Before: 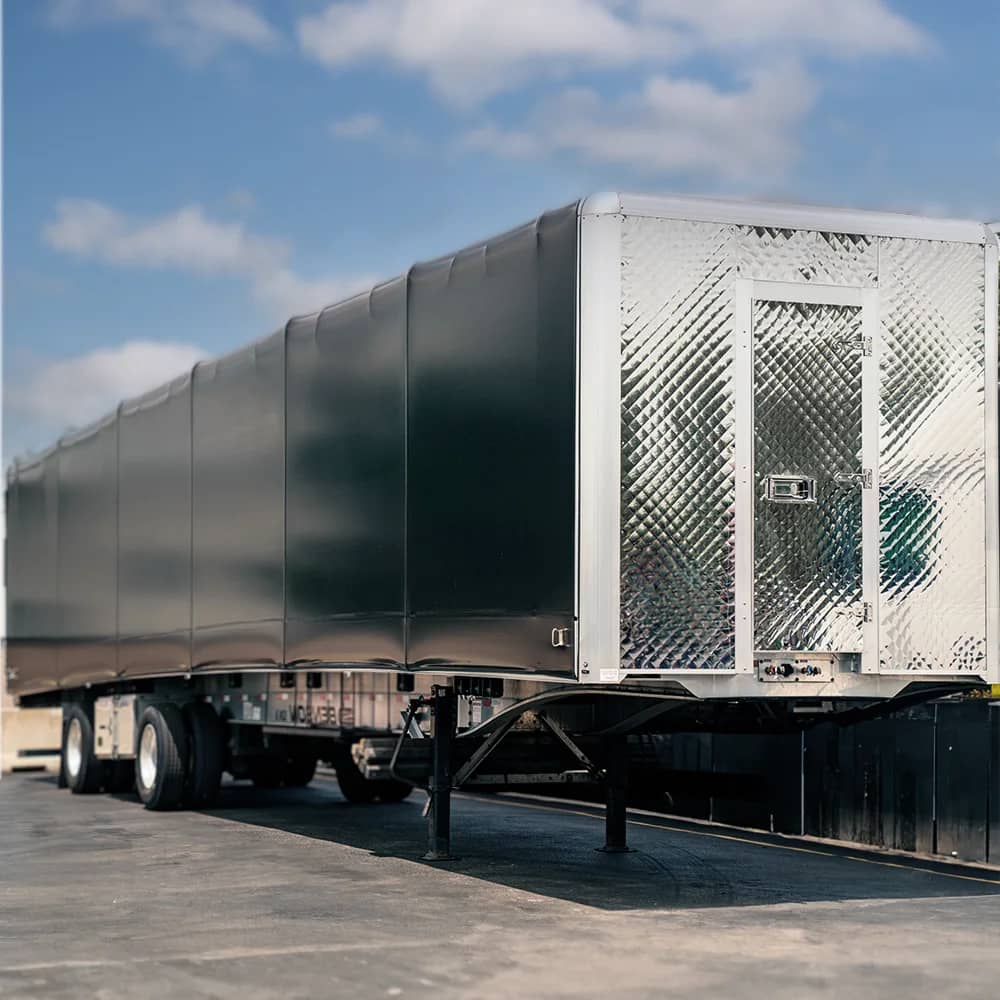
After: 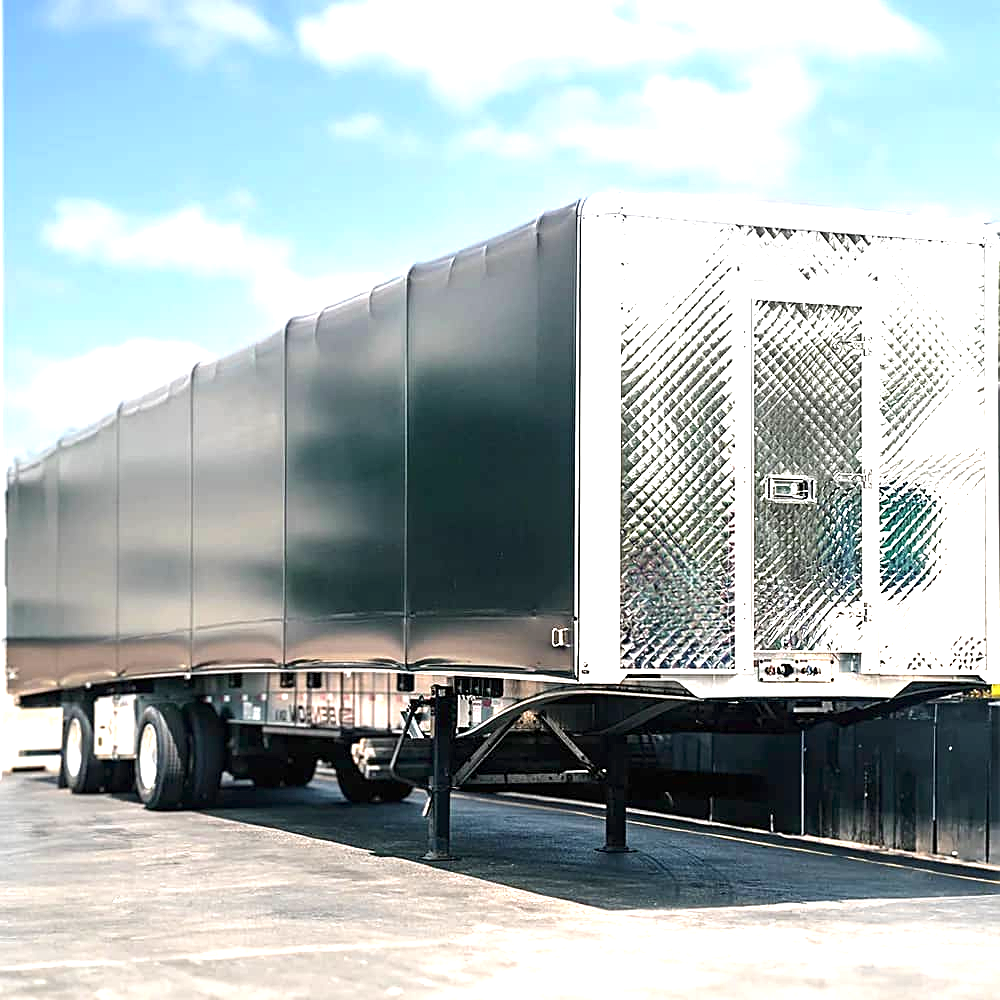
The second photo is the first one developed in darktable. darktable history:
sharpen: on, module defaults
exposure: black level correction 0, exposure 1.592 EV, compensate highlight preservation false
